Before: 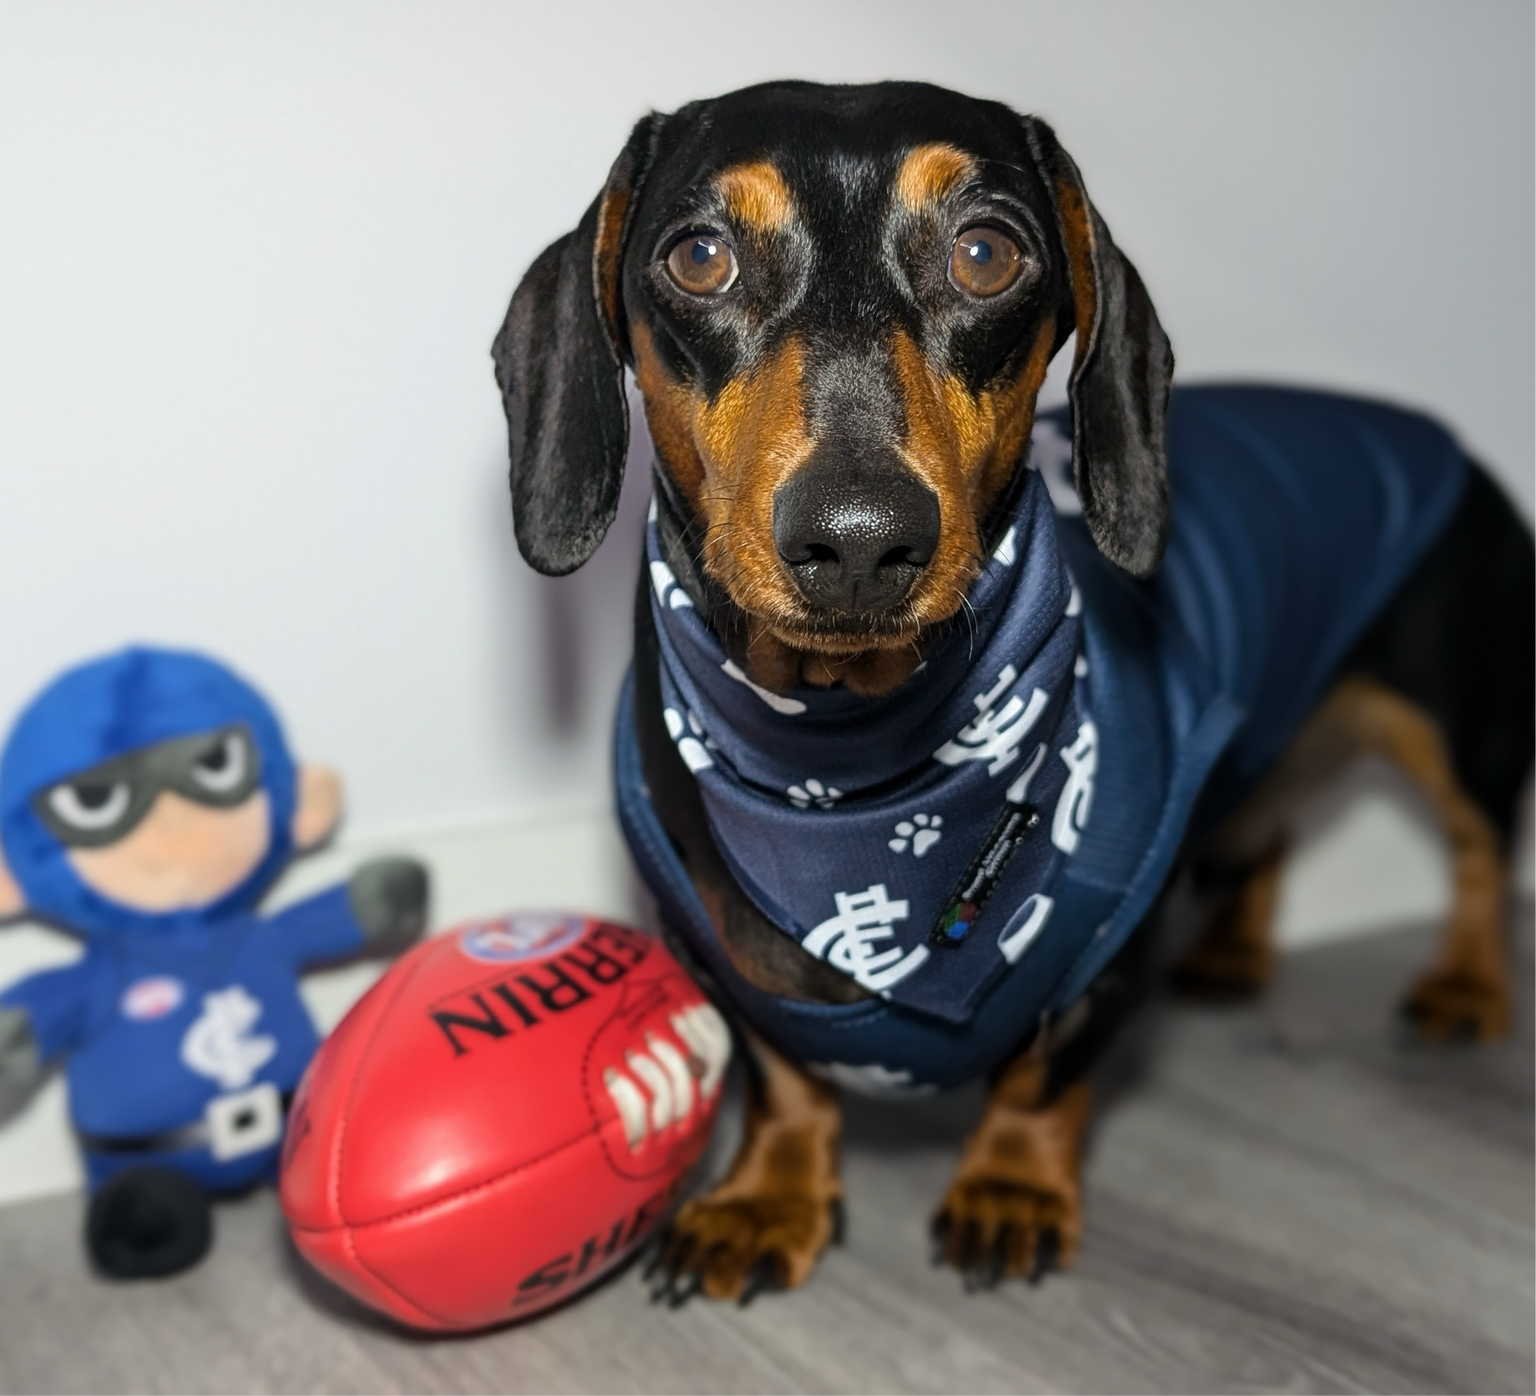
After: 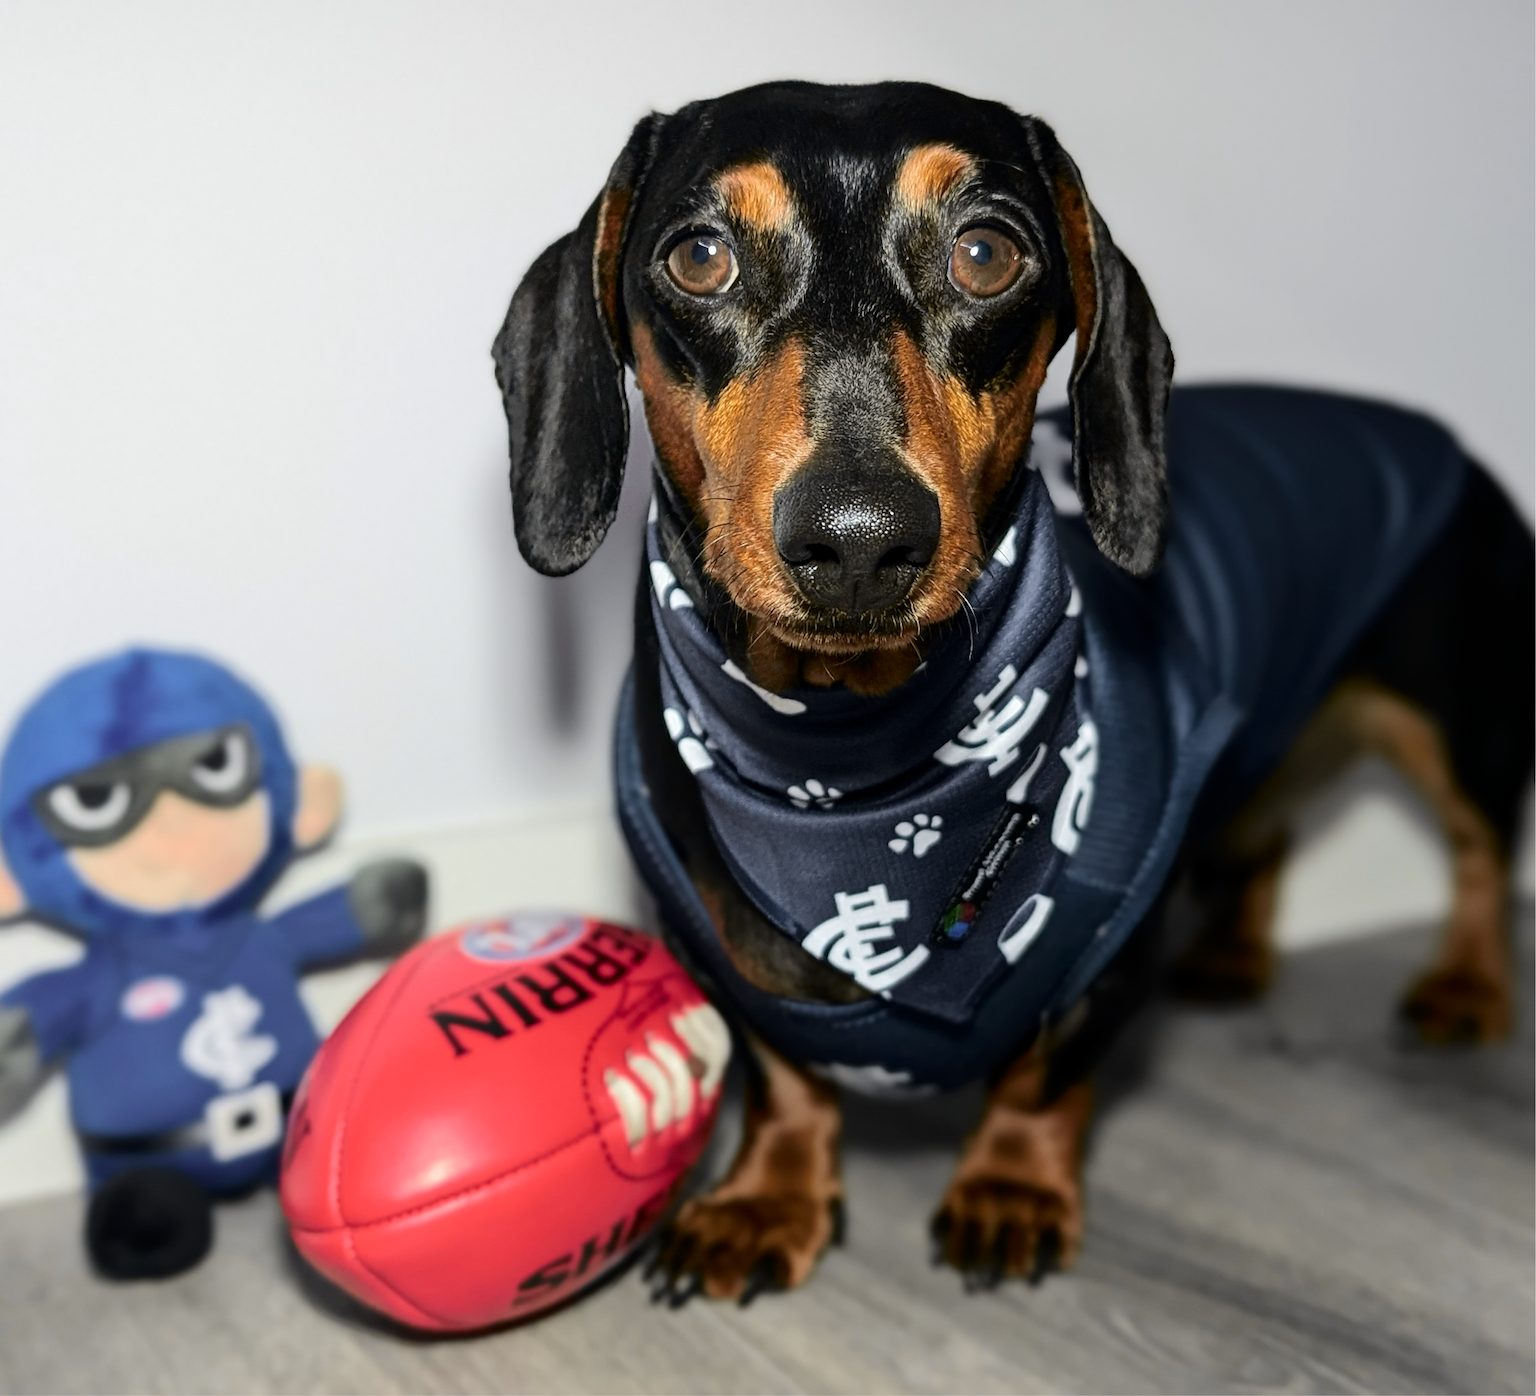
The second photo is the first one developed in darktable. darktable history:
tone curve: curves: ch0 [(0.003, 0) (0.066, 0.031) (0.163, 0.112) (0.264, 0.238) (0.395, 0.408) (0.517, 0.56) (0.684, 0.734) (0.791, 0.814) (1, 1)]; ch1 [(0, 0) (0.164, 0.115) (0.337, 0.332) (0.39, 0.398) (0.464, 0.461) (0.501, 0.5) (0.507, 0.5) (0.534, 0.532) (0.577, 0.59) (0.652, 0.681) (0.733, 0.749) (0.811, 0.796) (1, 1)]; ch2 [(0, 0) (0.337, 0.382) (0.464, 0.476) (0.501, 0.5) (0.527, 0.54) (0.551, 0.565) (0.6, 0.59) (0.687, 0.675) (1, 1)], color space Lab, independent channels, preserve colors none
